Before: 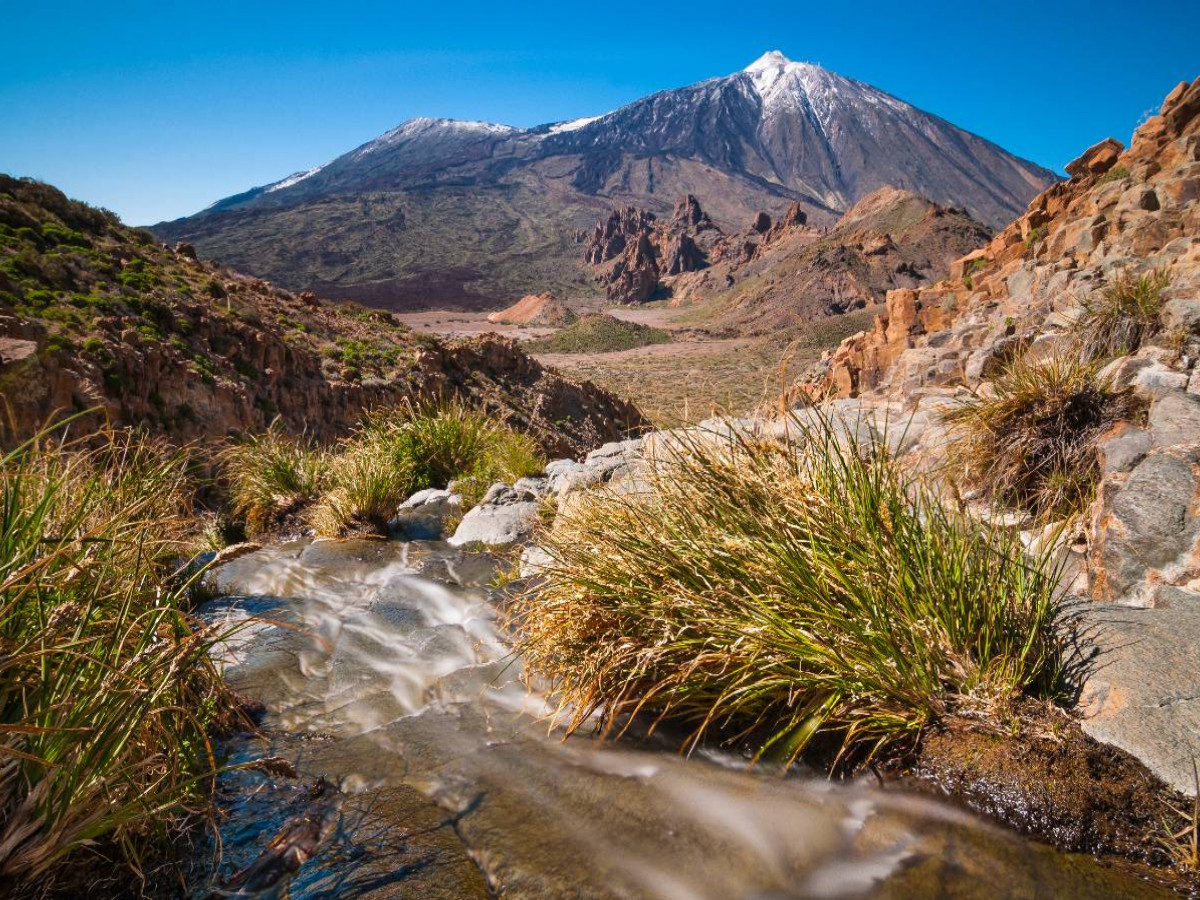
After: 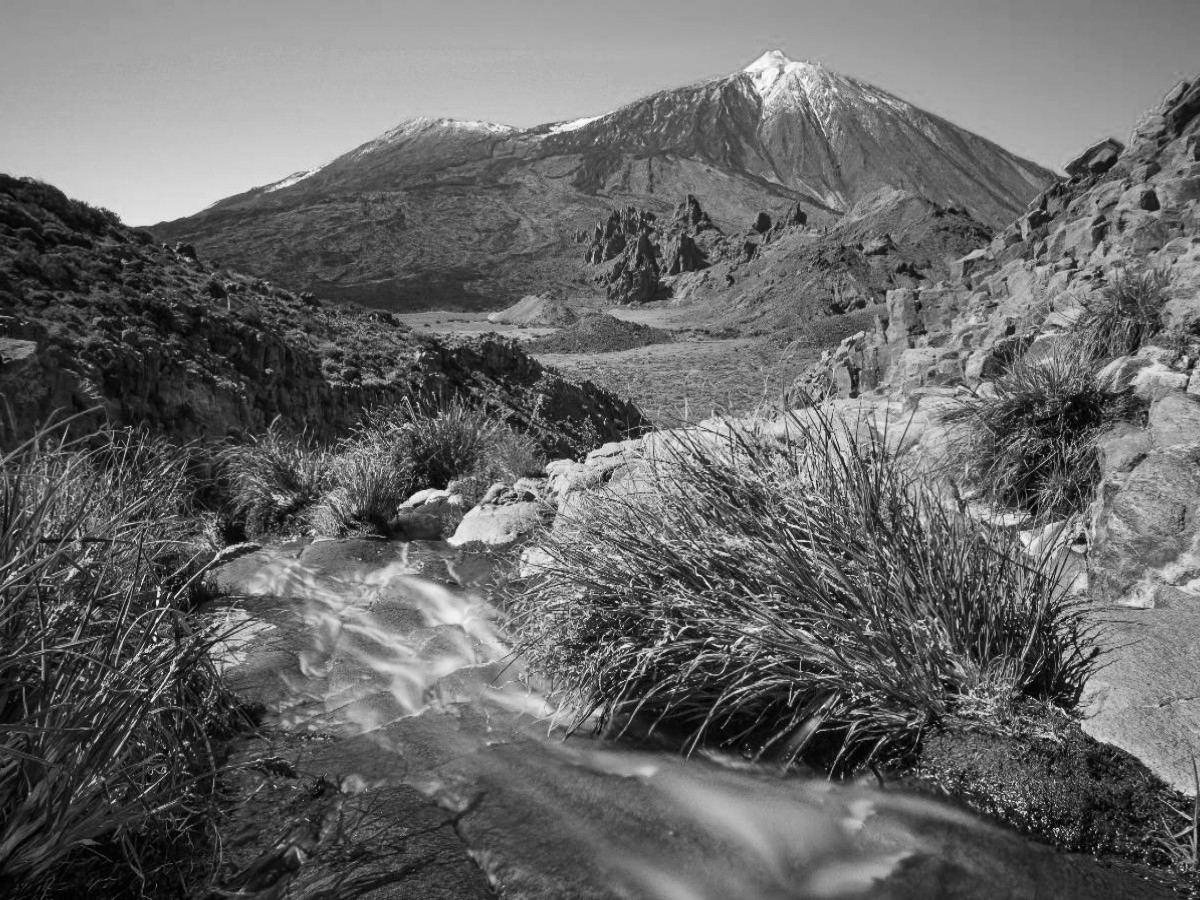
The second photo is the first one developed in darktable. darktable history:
contrast brightness saturation: contrast 0.103, saturation -0.288
color calibration: output gray [0.21, 0.42, 0.37, 0], x 0.356, y 0.367, temperature 4733.17 K
